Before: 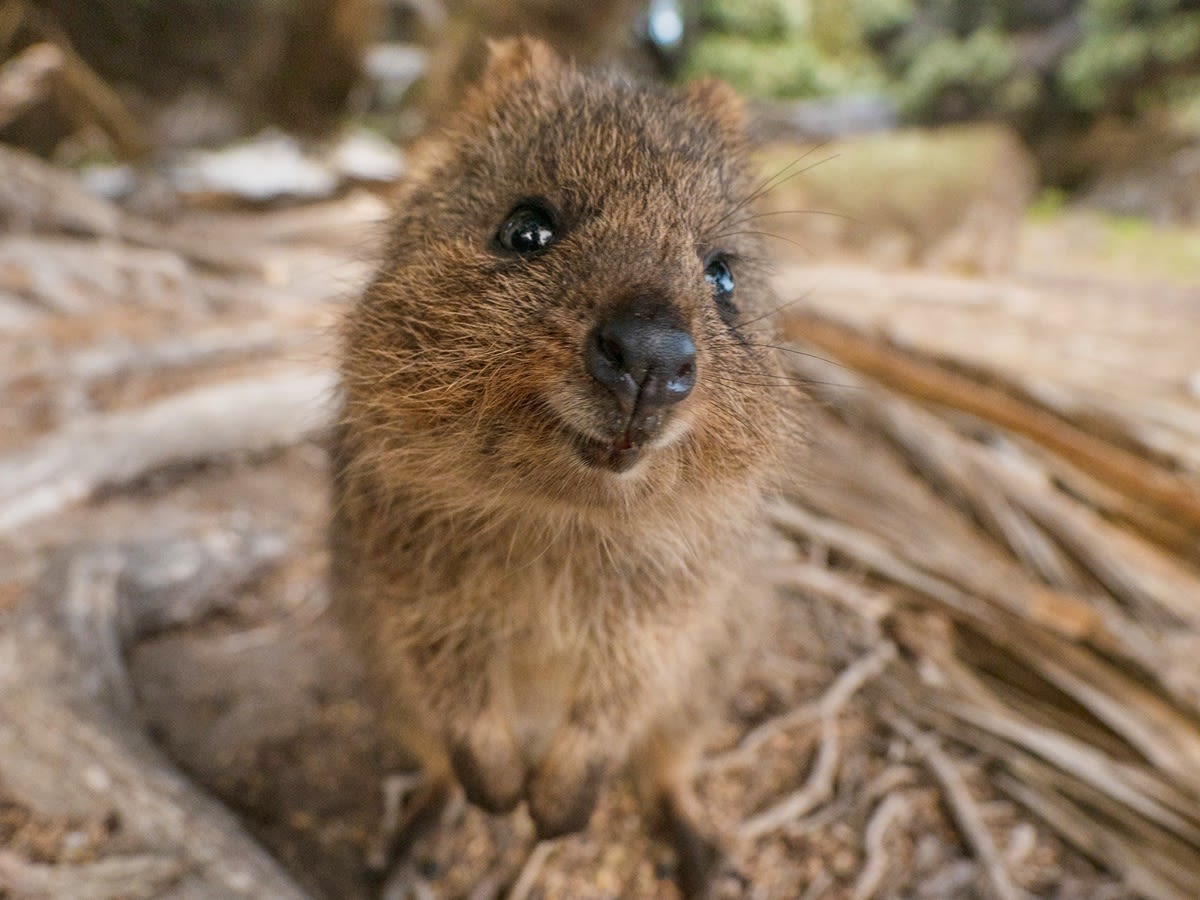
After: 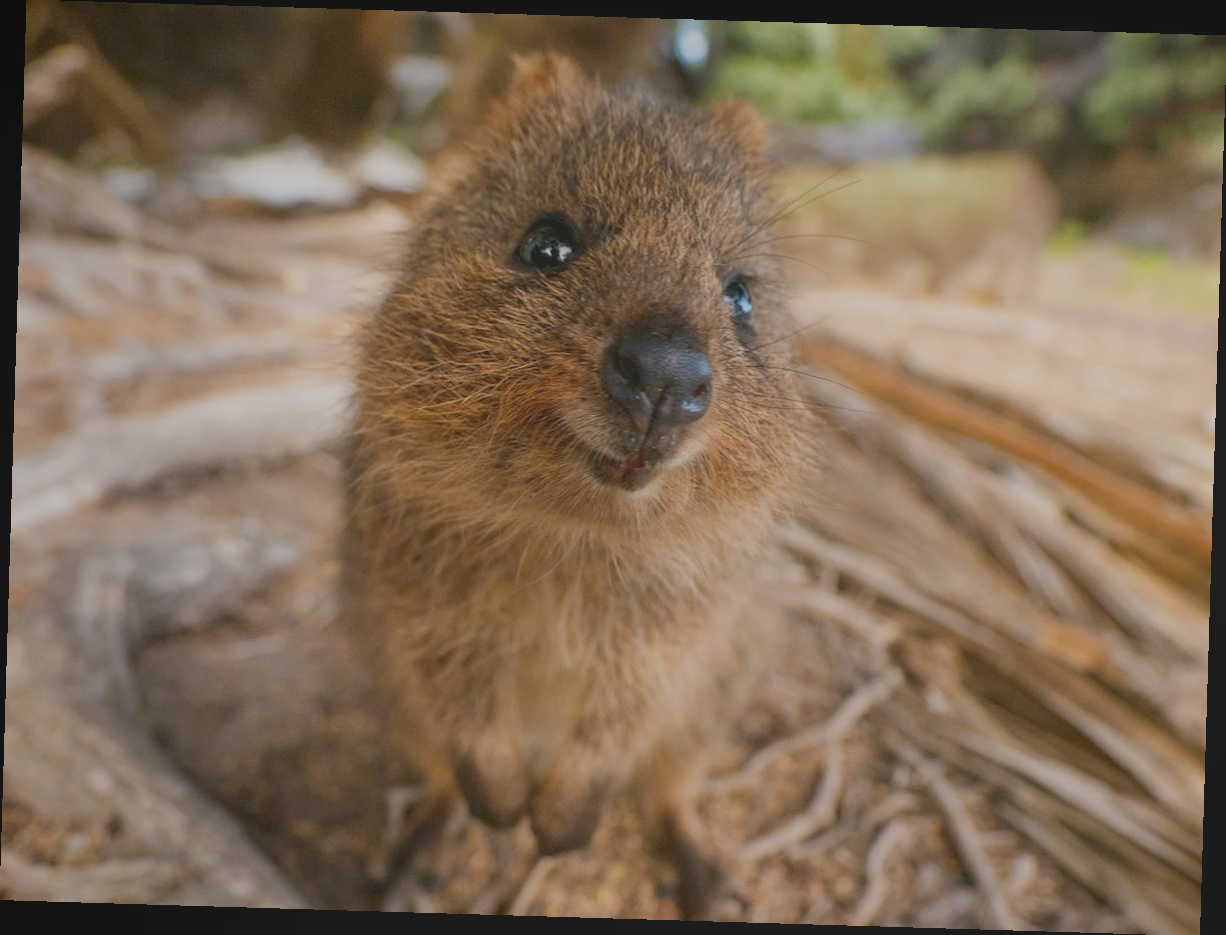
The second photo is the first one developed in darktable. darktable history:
rotate and perspective: rotation 1.72°, automatic cropping off
local contrast: detail 69%
